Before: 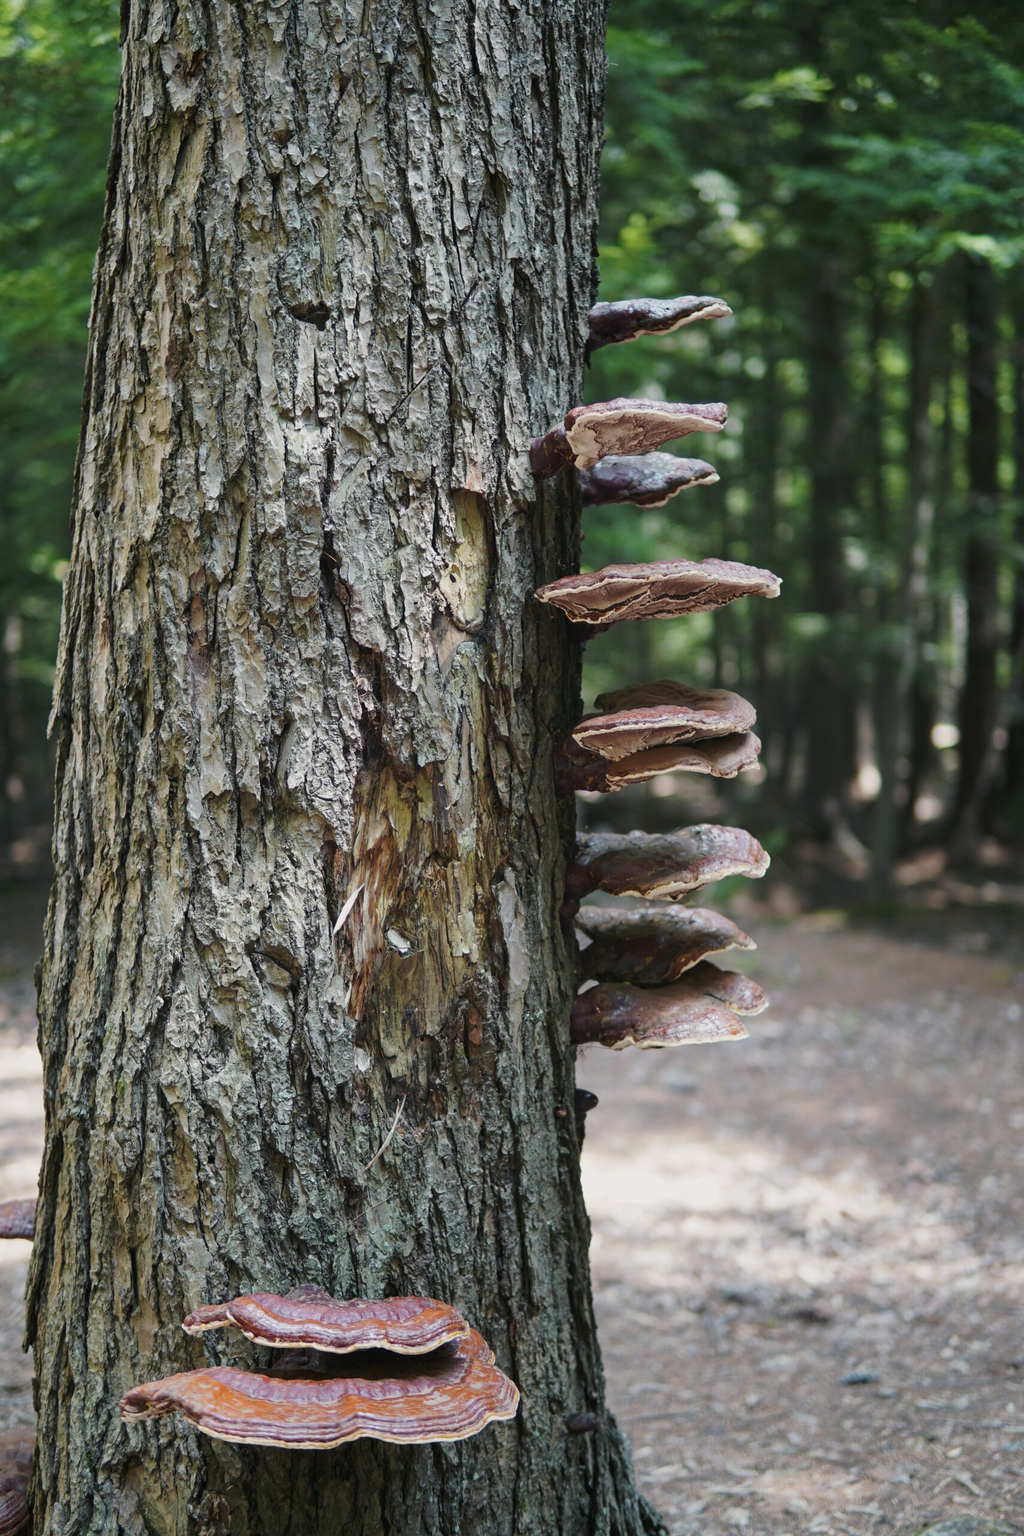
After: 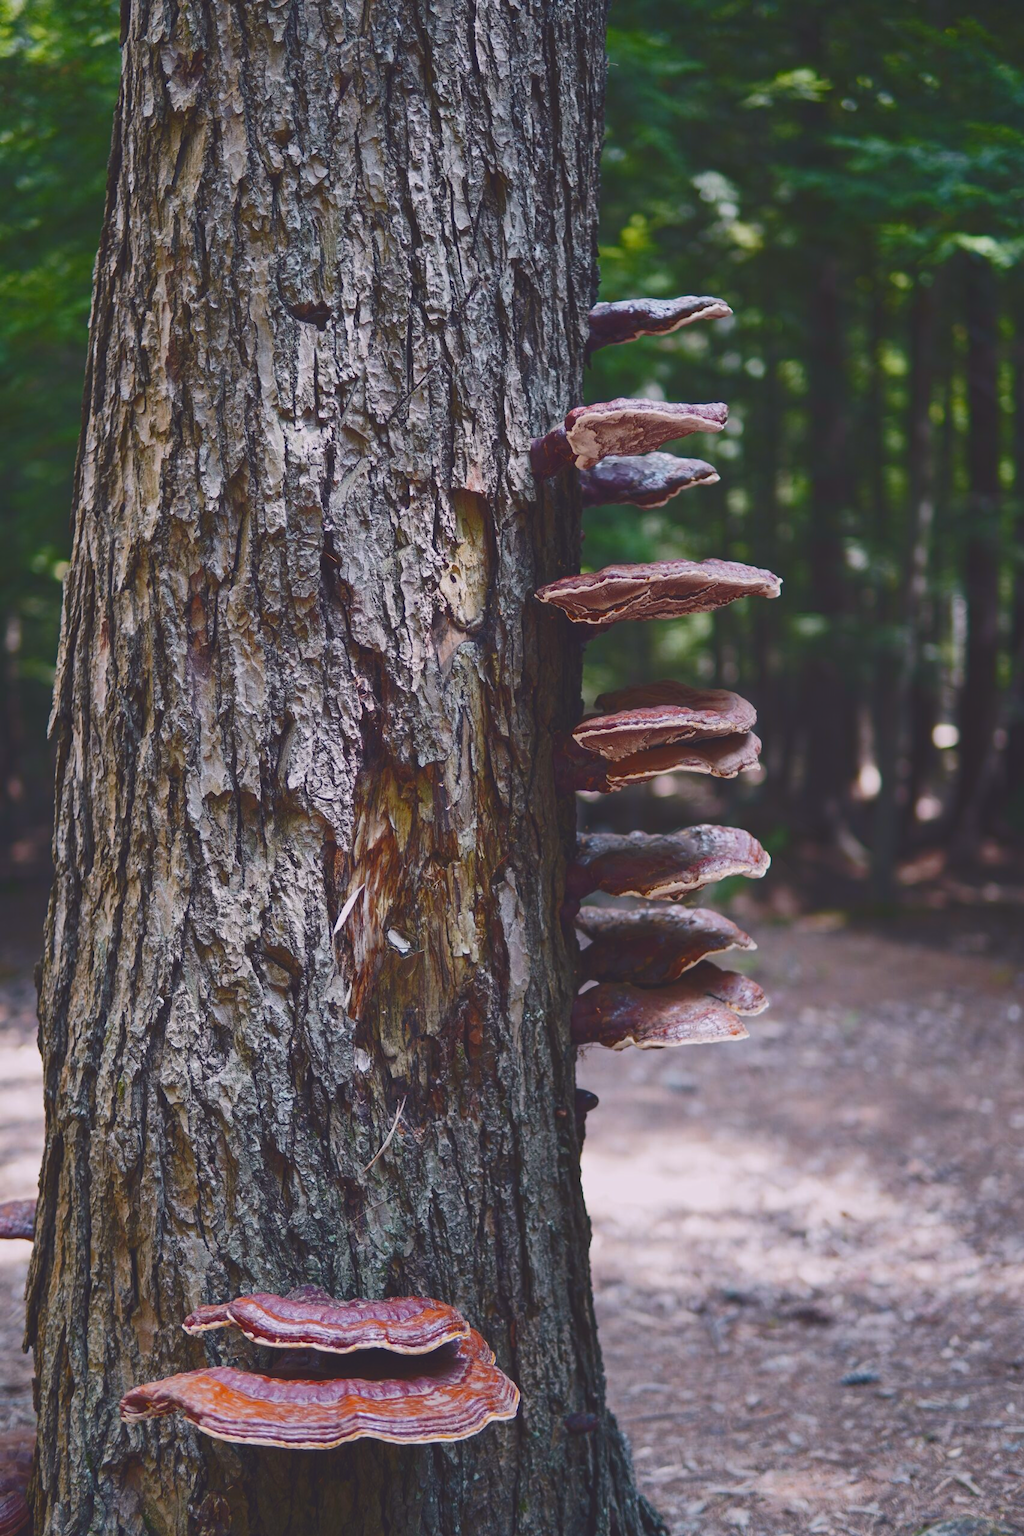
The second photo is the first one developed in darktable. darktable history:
tone curve: curves: ch0 [(0, 0.142) (0.384, 0.314) (0.752, 0.711) (0.991, 0.95)]; ch1 [(0.006, 0.129) (0.346, 0.384) (1, 1)]; ch2 [(0.003, 0.057) (0.261, 0.248) (1, 1)], color space Lab, independent channels
